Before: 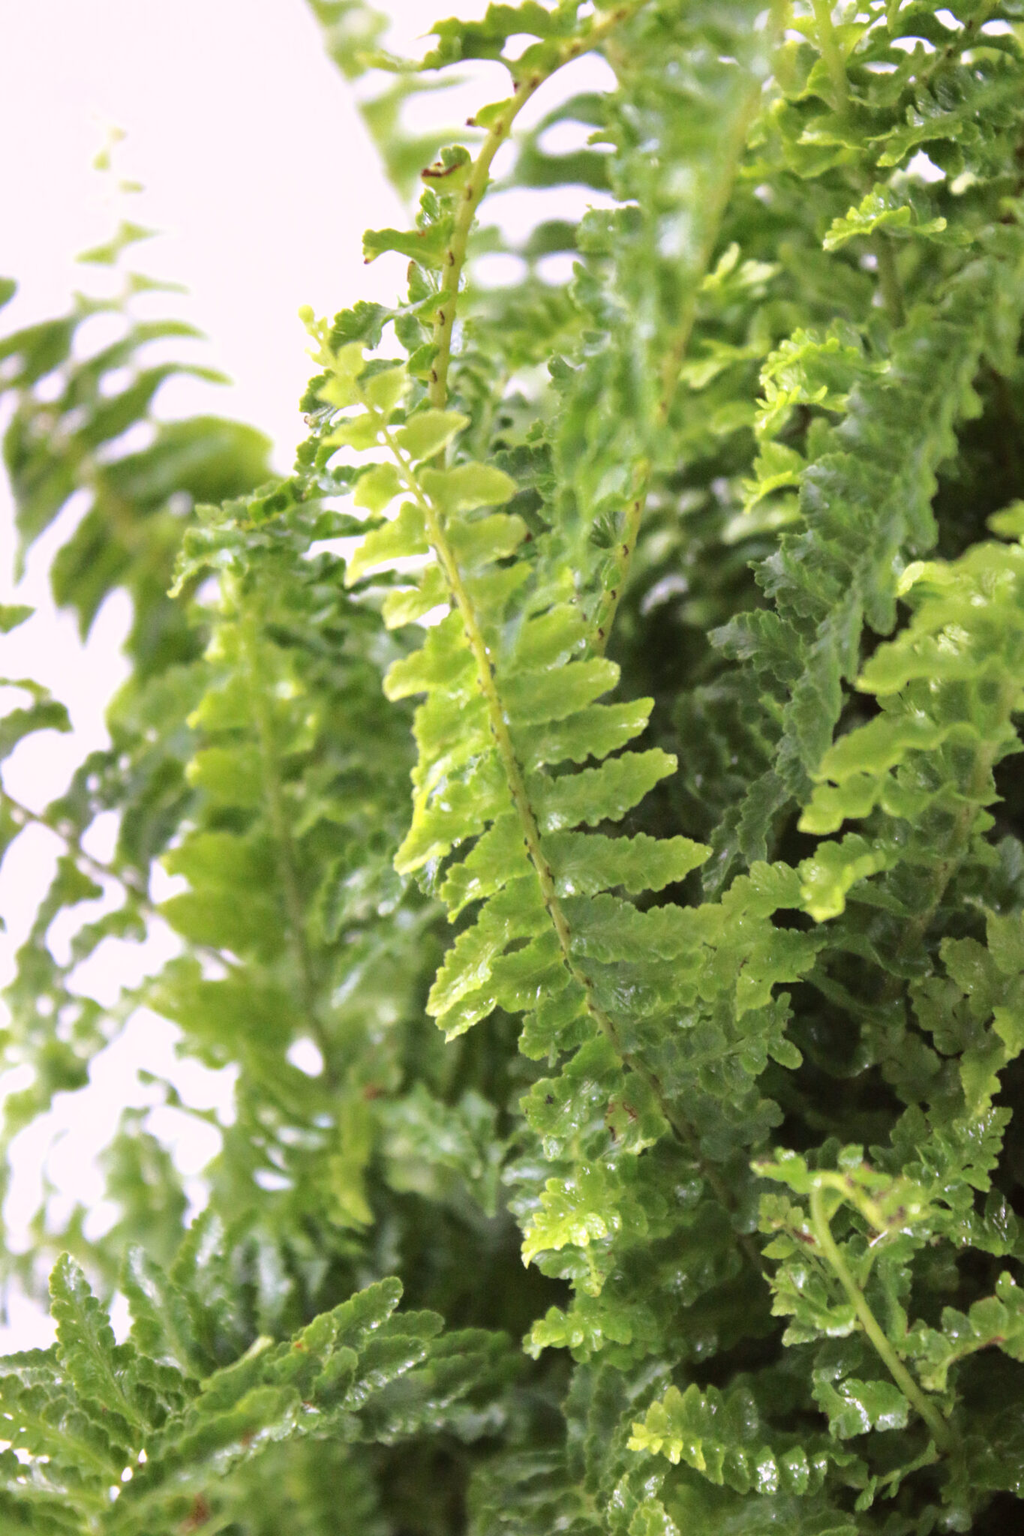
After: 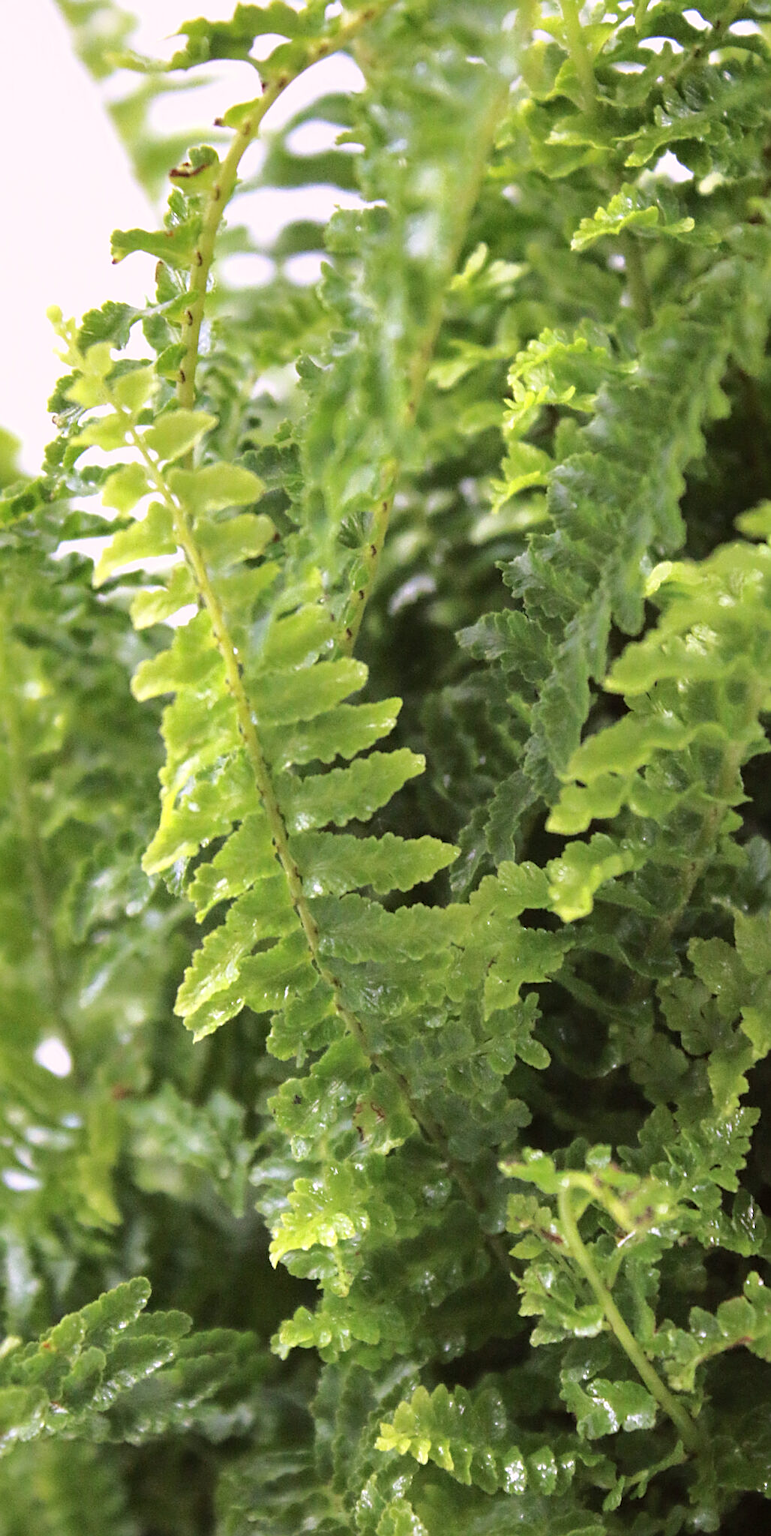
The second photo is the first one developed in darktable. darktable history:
sharpen: on, module defaults
crop and rotate: left 24.686%
